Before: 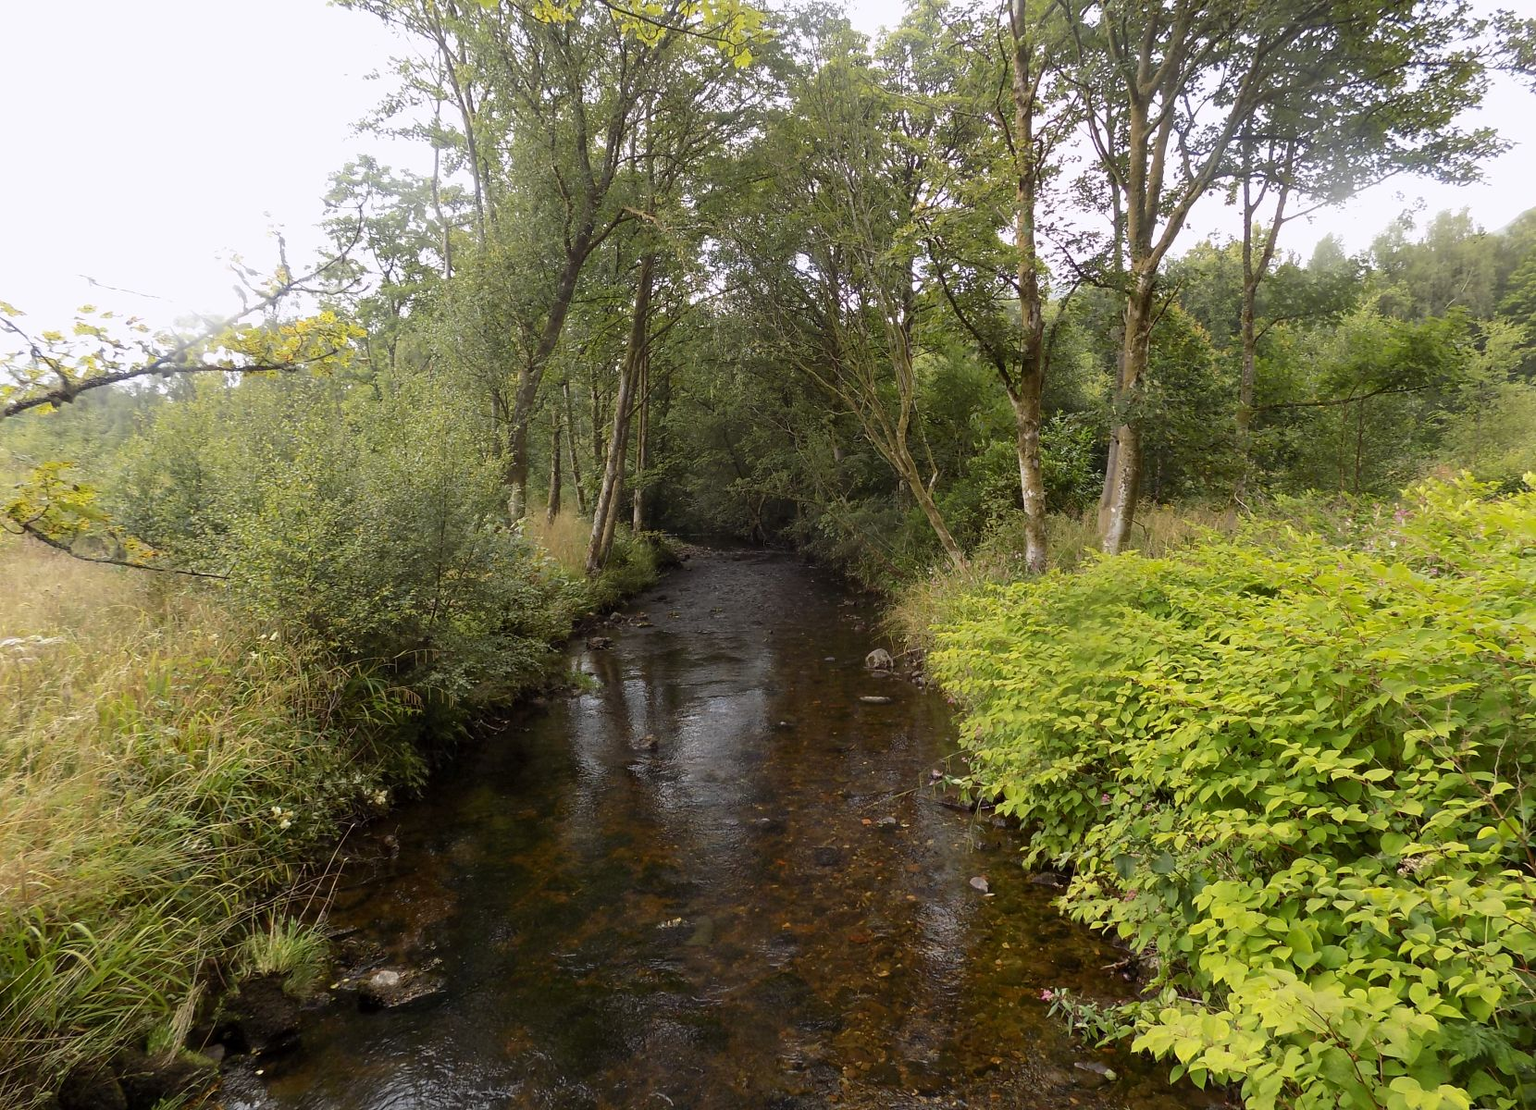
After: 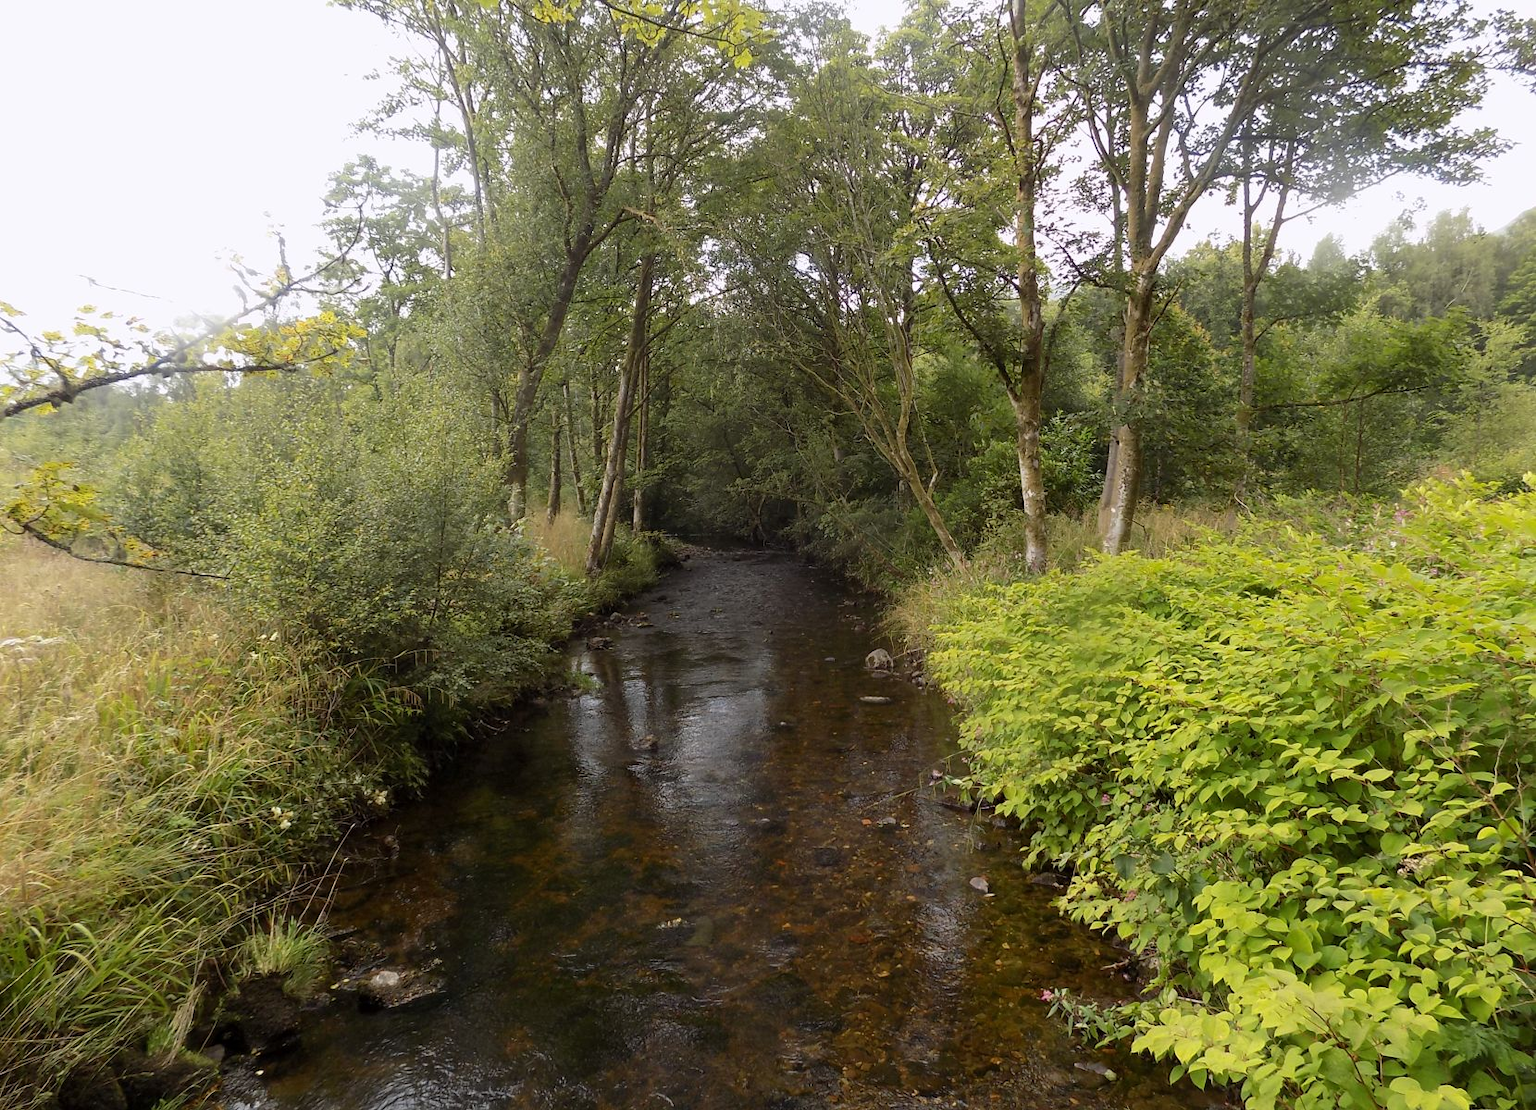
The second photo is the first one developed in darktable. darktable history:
levels: white 99.92%
